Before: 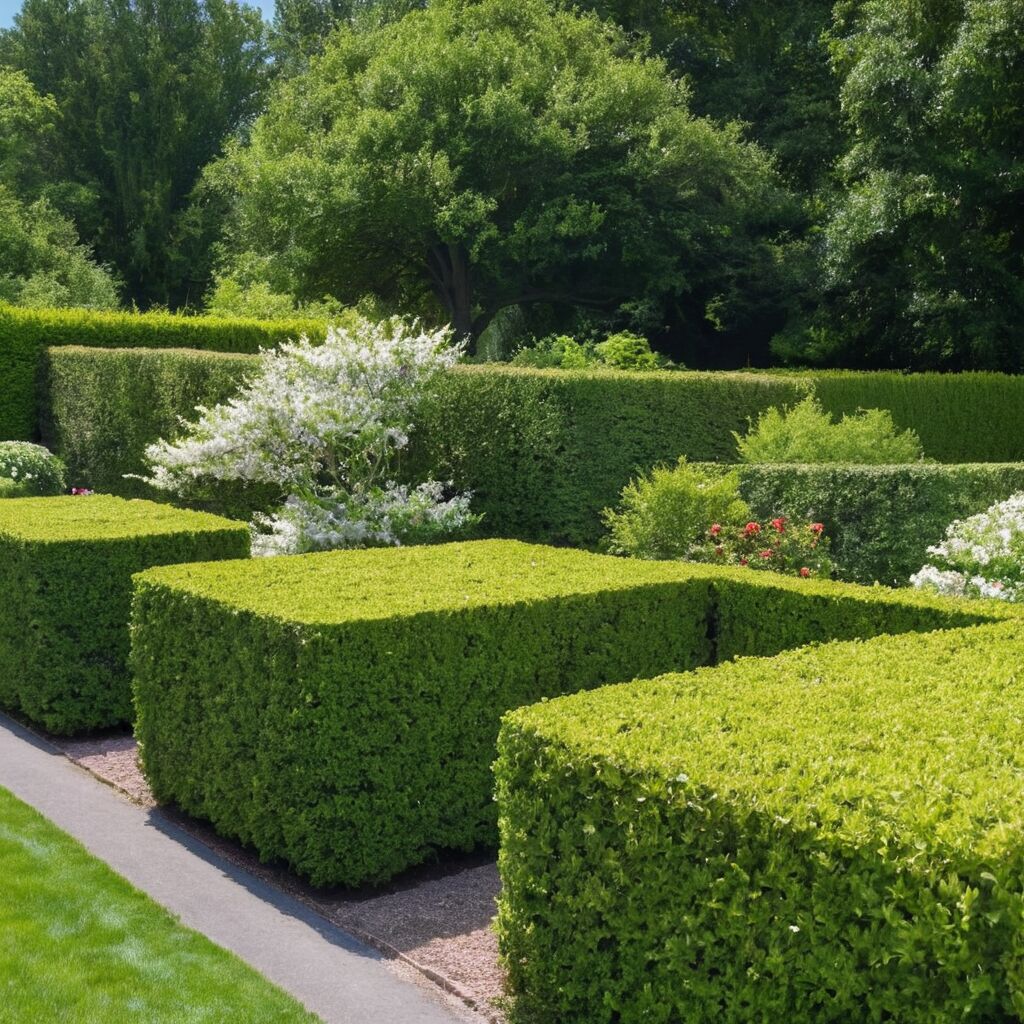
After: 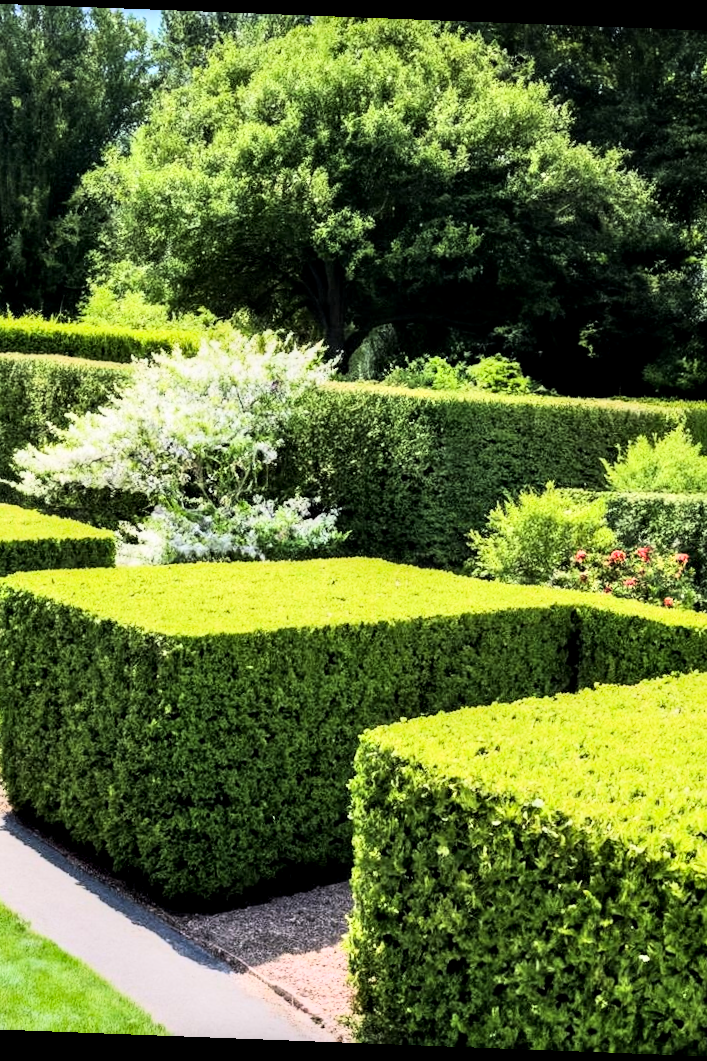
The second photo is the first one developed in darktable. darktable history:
local contrast: shadows 94%
rotate and perspective: rotation 2.17°, automatic cropping off
crop and rotate: left 14.436%, right 18.898%
base curve: exposure shift 0, preserve colors none
rgb curve: curves: ch0 [(0, 0) (0.21, 0.15) (0.24, 0.21) (0.5, 0.75) (0.75, 0.96) (0.89, 0.99) (1, 1)]; ch1 [(0, 0.02) (0.21, 0.13) (0.25, 0.2) (0.5, 0.67) (0.75, 0.9) (0.89, 0.97) (1, 1)]; ch2 [(0, 0.02) (0.21, 0.13) (0.25, 0.2) (0.5, 0.67) (0.75, 0.9) (0.89, 0.97) (1, 1)], compensate middle gray true
